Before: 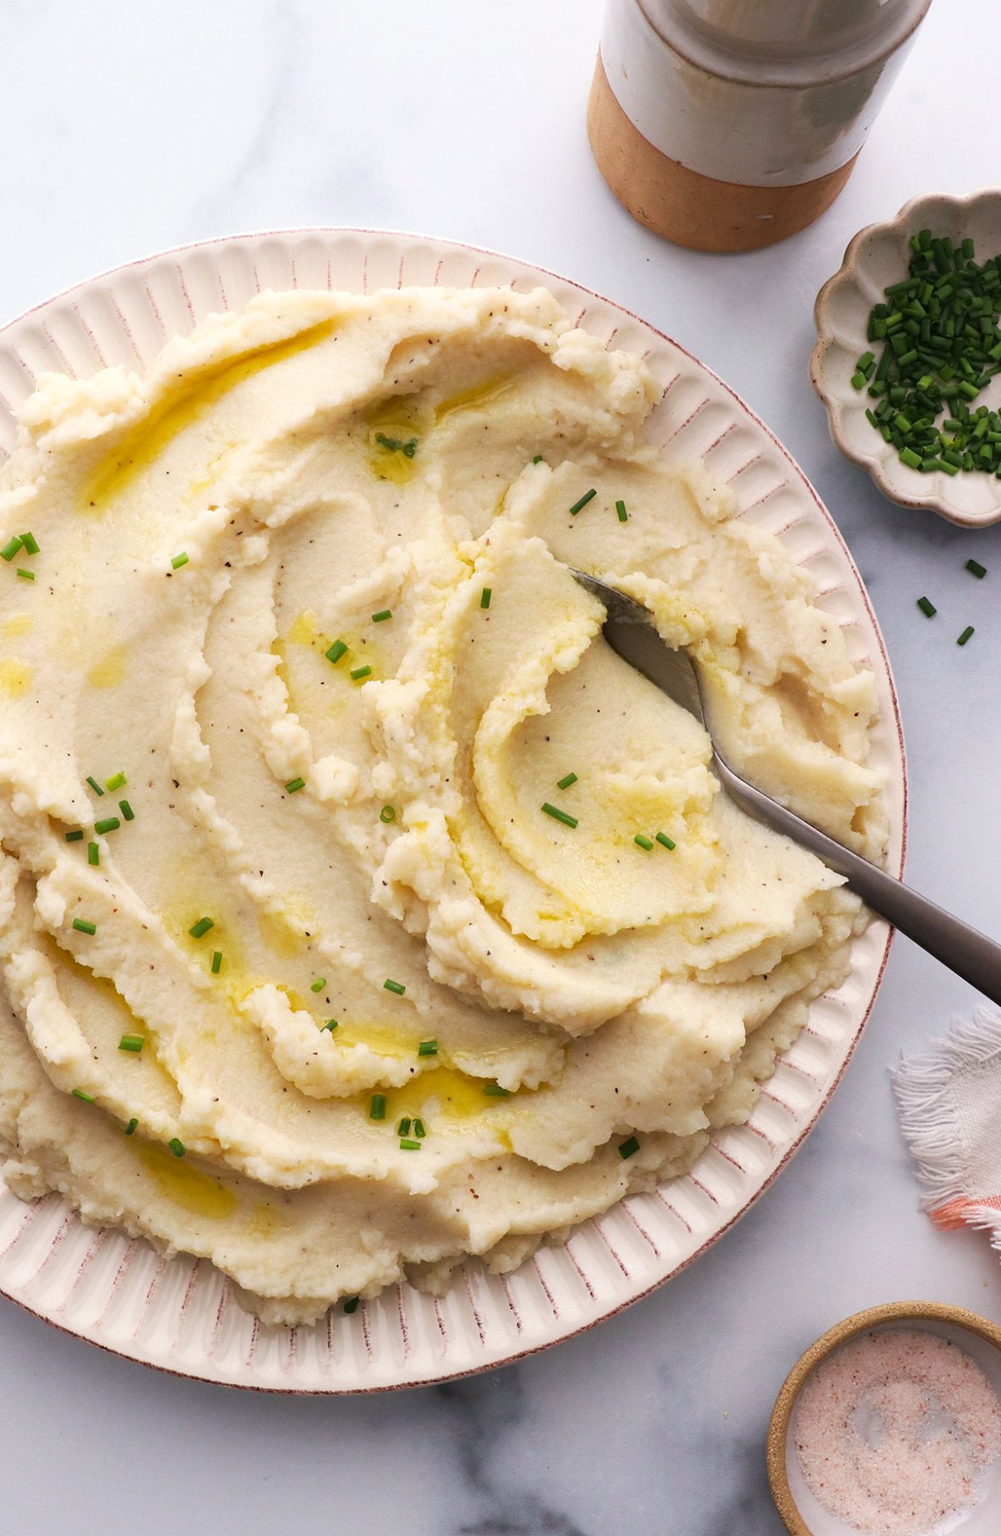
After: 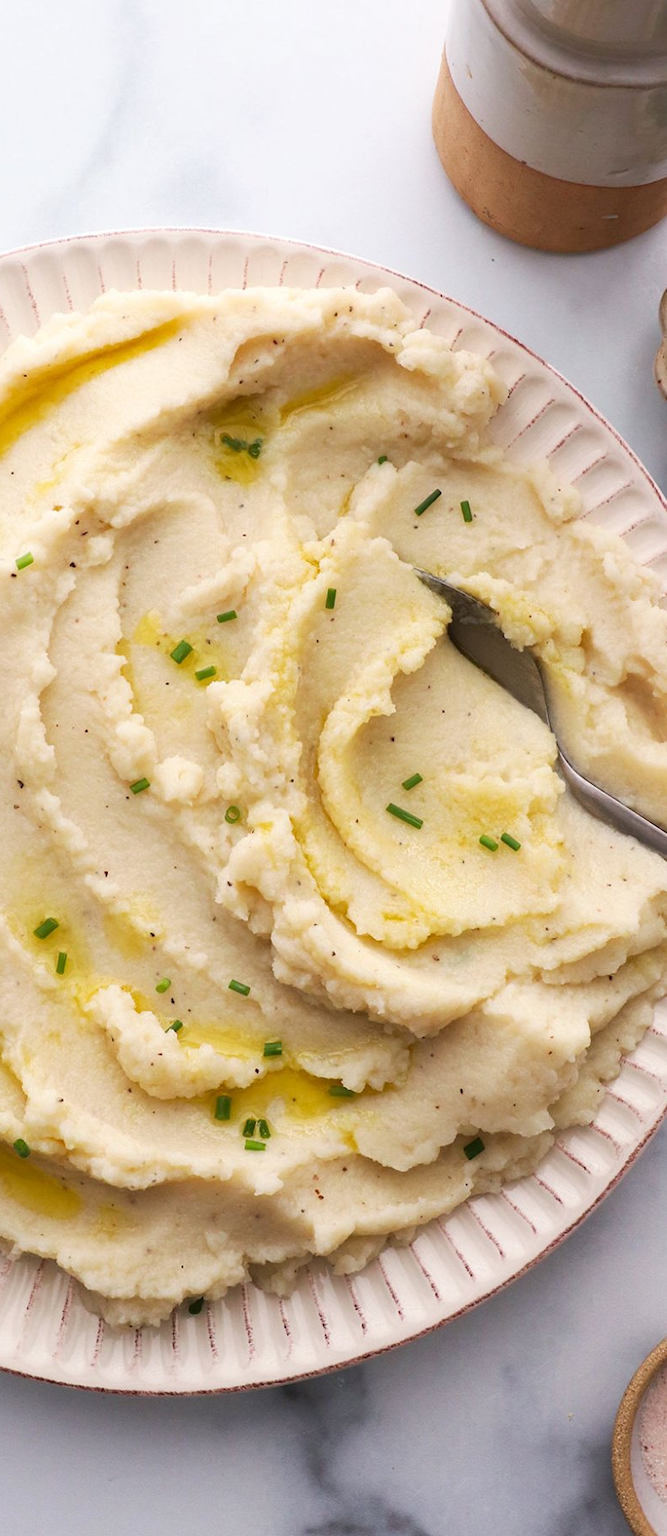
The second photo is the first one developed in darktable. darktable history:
crop and rotate: left 15.519%, right 17.802%
